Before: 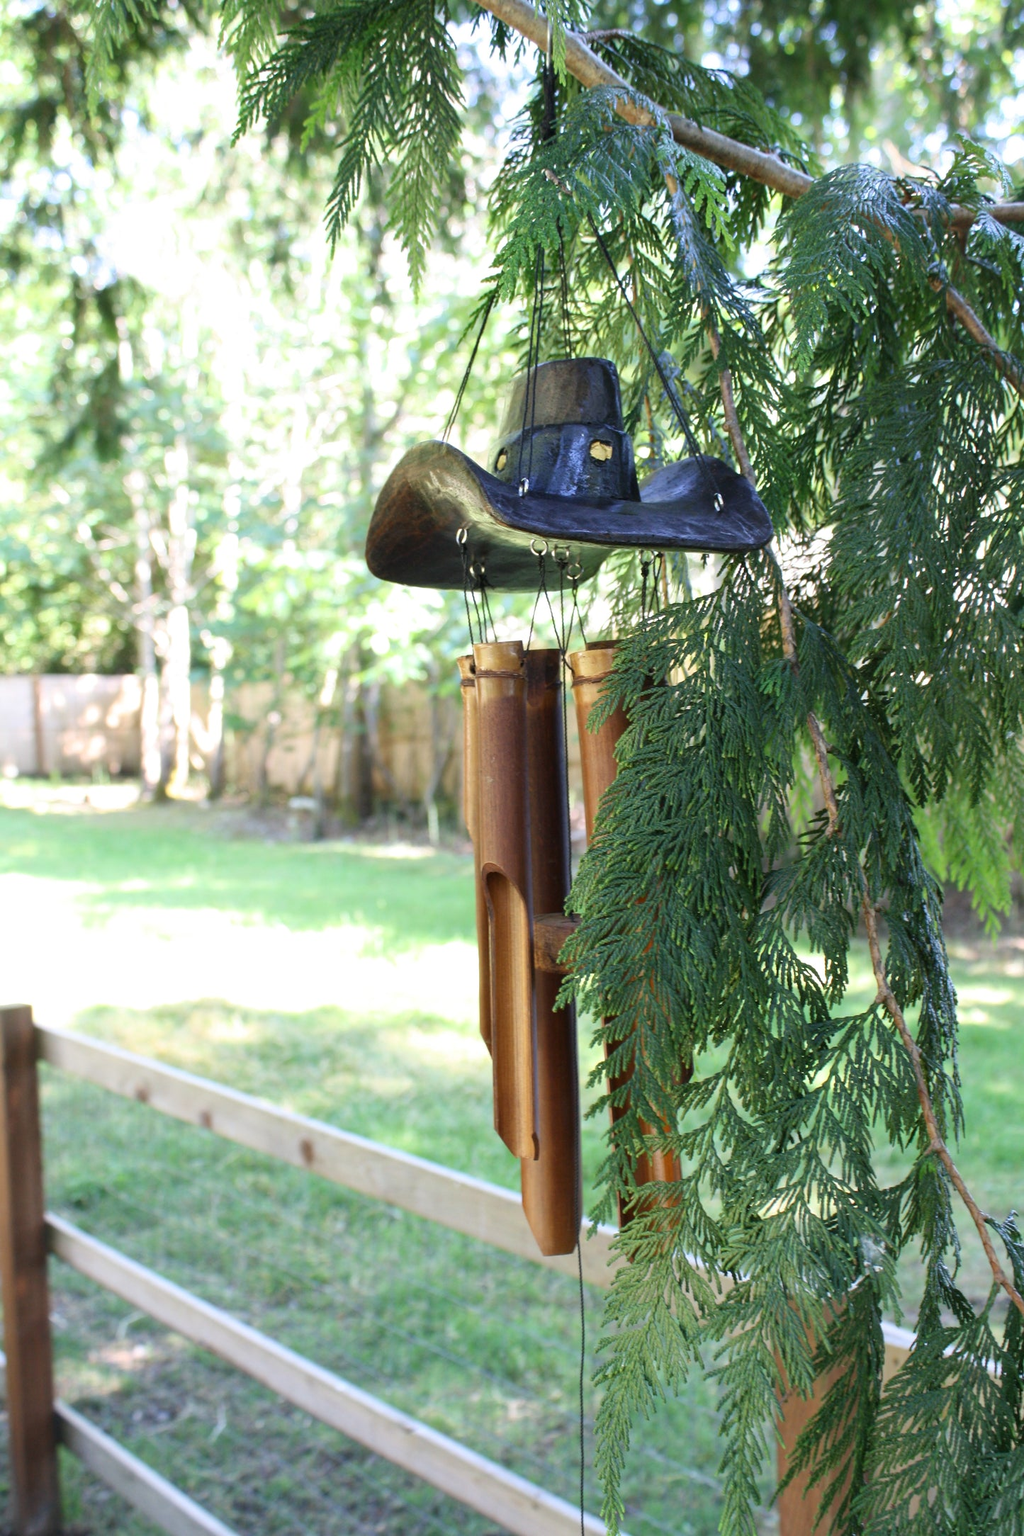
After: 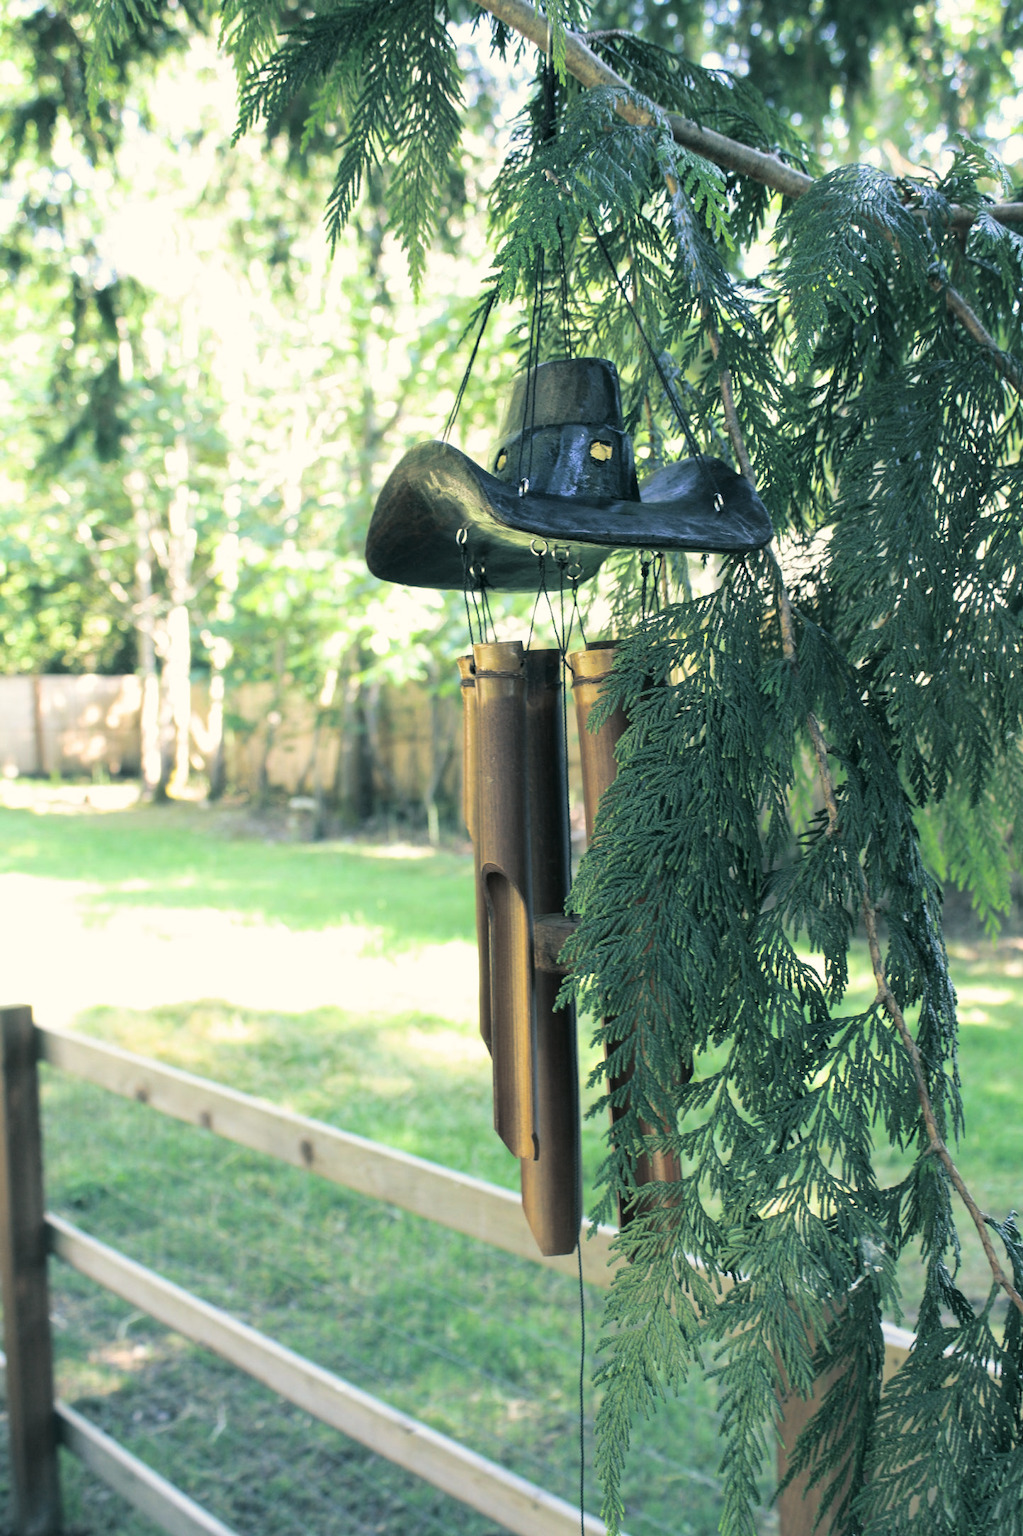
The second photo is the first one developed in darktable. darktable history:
split-toning: shadows › hue 205.2°, shadows › saturation 0.29, highlights › hue 50.4°, highlights › saturation 0.38, balance -49.9
color correction: highlights a* -0.482, highlights b* 9.48, shadows a* -9.48, shadows b* 0.803
